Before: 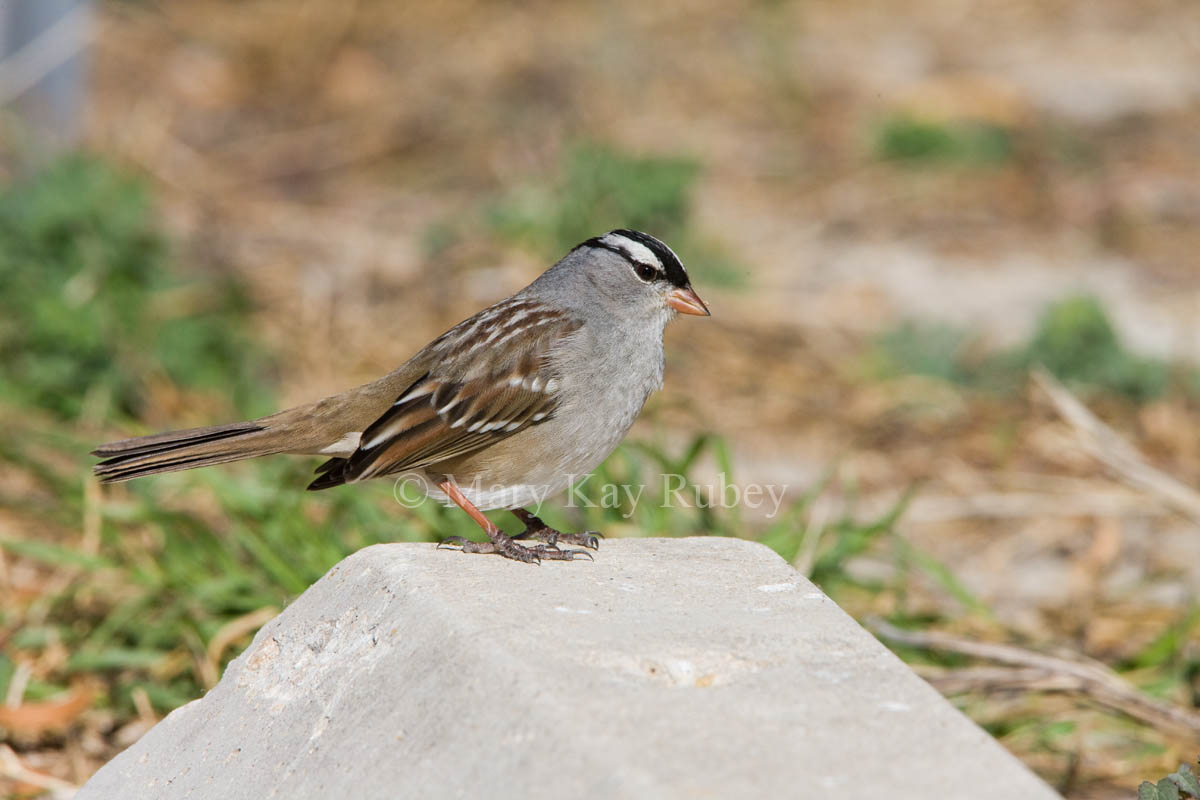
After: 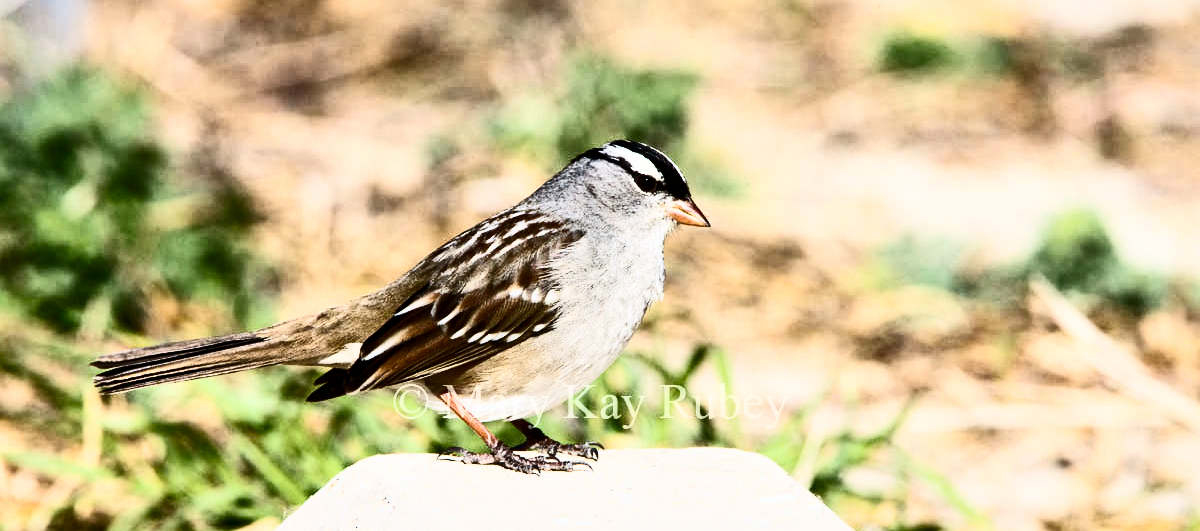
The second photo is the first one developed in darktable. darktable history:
crop: top 11.138%, bottom 22.429%
color balance rgb: perceptual saturation grading › global saturation 25.523%
contrast brightness saturation: contrast 0.944, brightness 0.198
local contrast: mode bilateral grid, contrast 21, coarseness 51, detail 120%, midtone range 0.2
filmic rgb: black relative exposure -7.65 EV, white relative exposure 4.56 EV, threshold 5.96 EV, hardness 3.61, contrast 1.05, enable highlight reconstruction true
